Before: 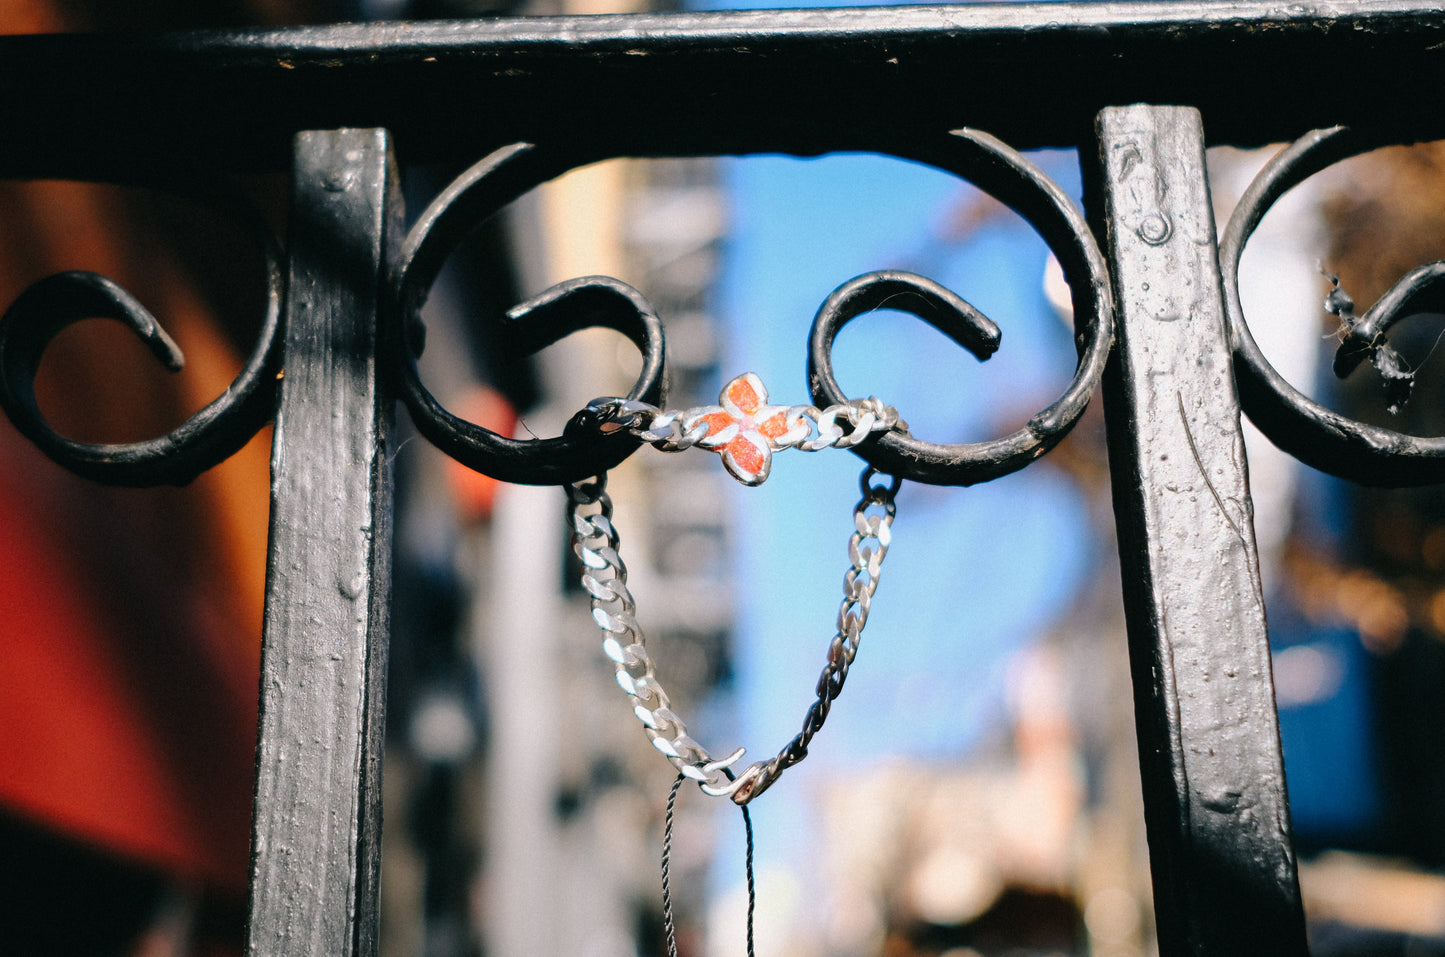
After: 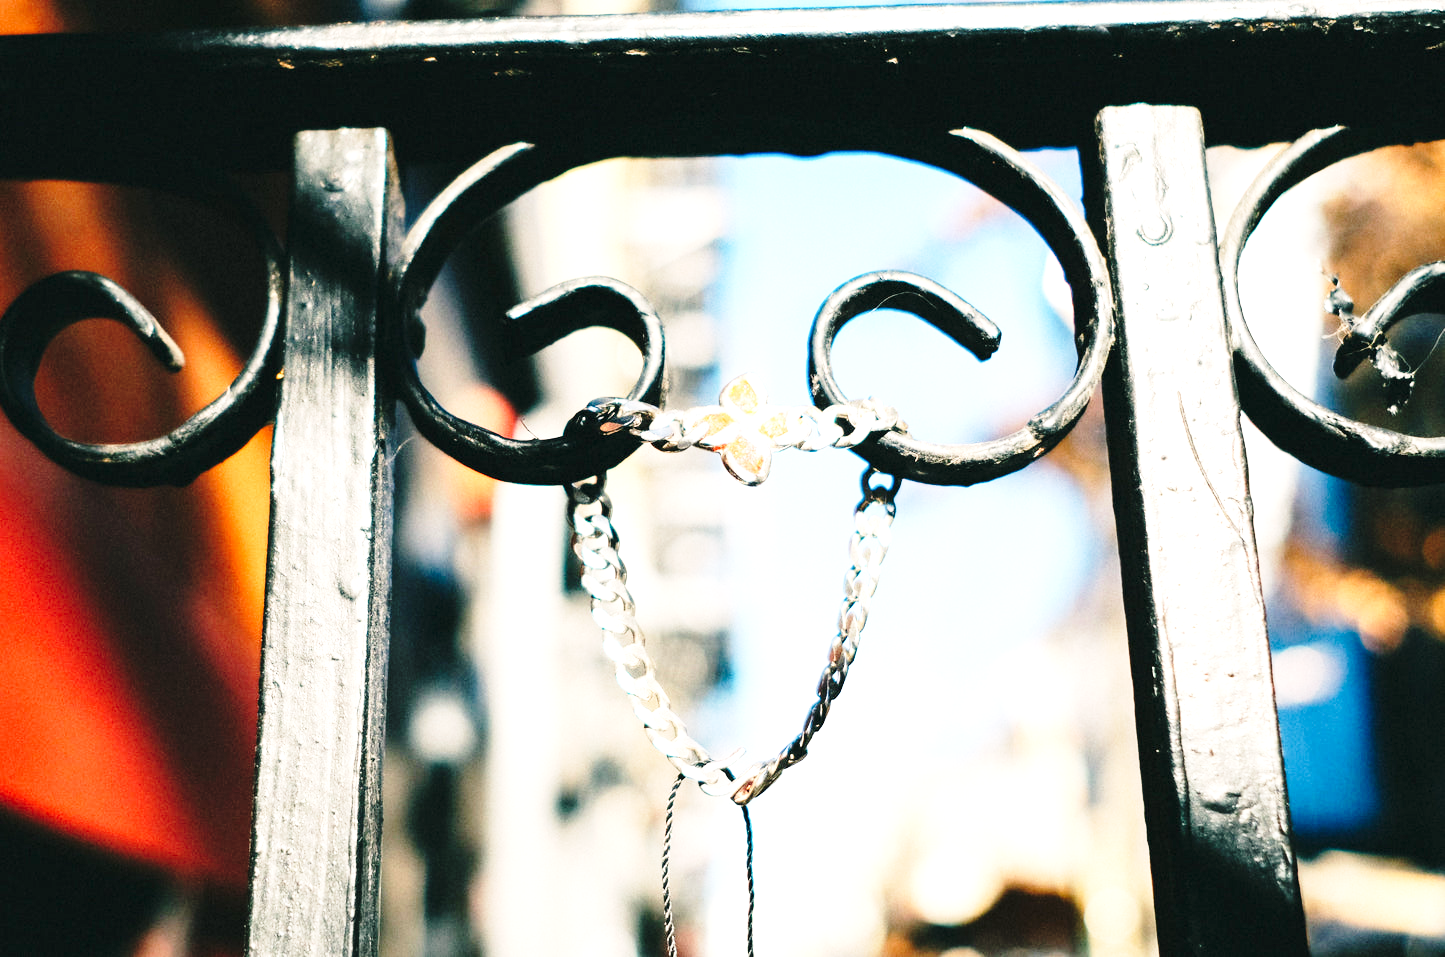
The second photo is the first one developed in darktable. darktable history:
exposure: black level correction 0, exposure 1.1 EV, compensate exposure bias true, compensate highlight preservation false
base curve: curves: ch0 [(0, 0) (0.028, 0.03) (0.121, 0.232) (0.46, 0.748) (0.859, 0.968) (1, 1)], preserve colors none
white balance: red 1.029, blue 0.92
